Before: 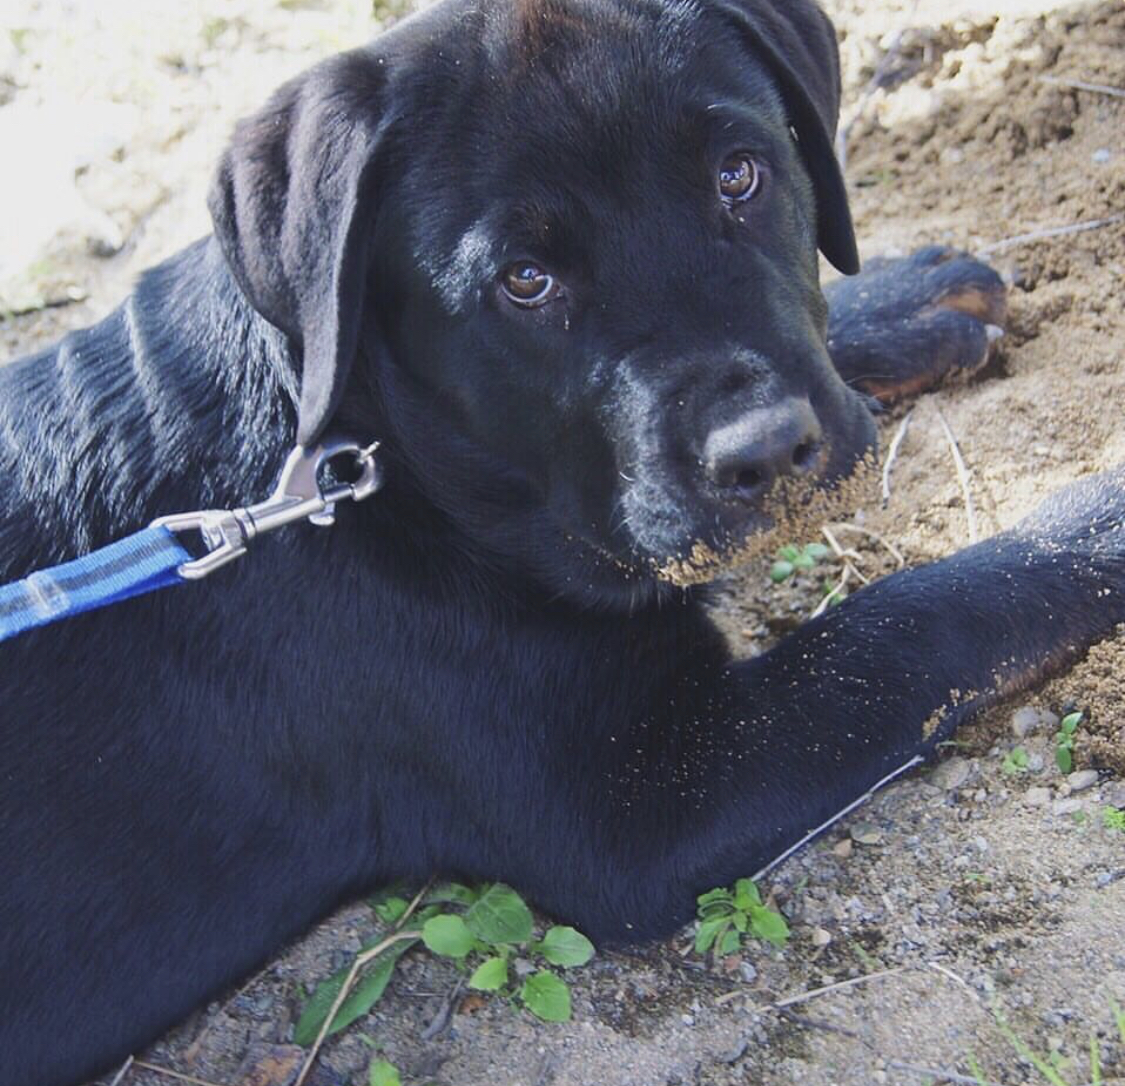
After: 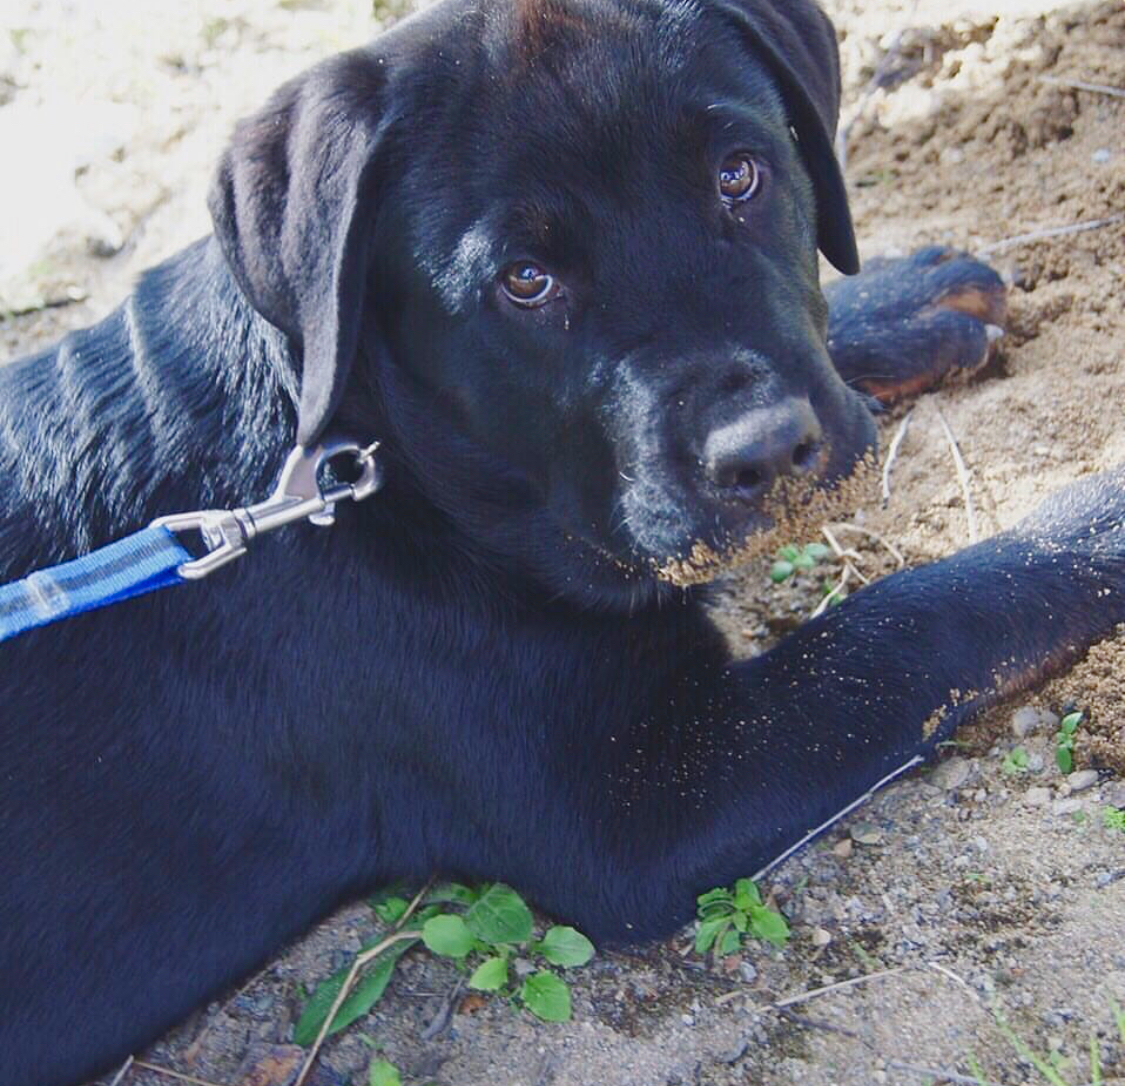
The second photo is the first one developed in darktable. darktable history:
color balance rgb: perceptual saturation grading › global saturation 20%, perceptual saturation grading › highlights -48.993%, perceptual saturation grading › shadows 26.107%
